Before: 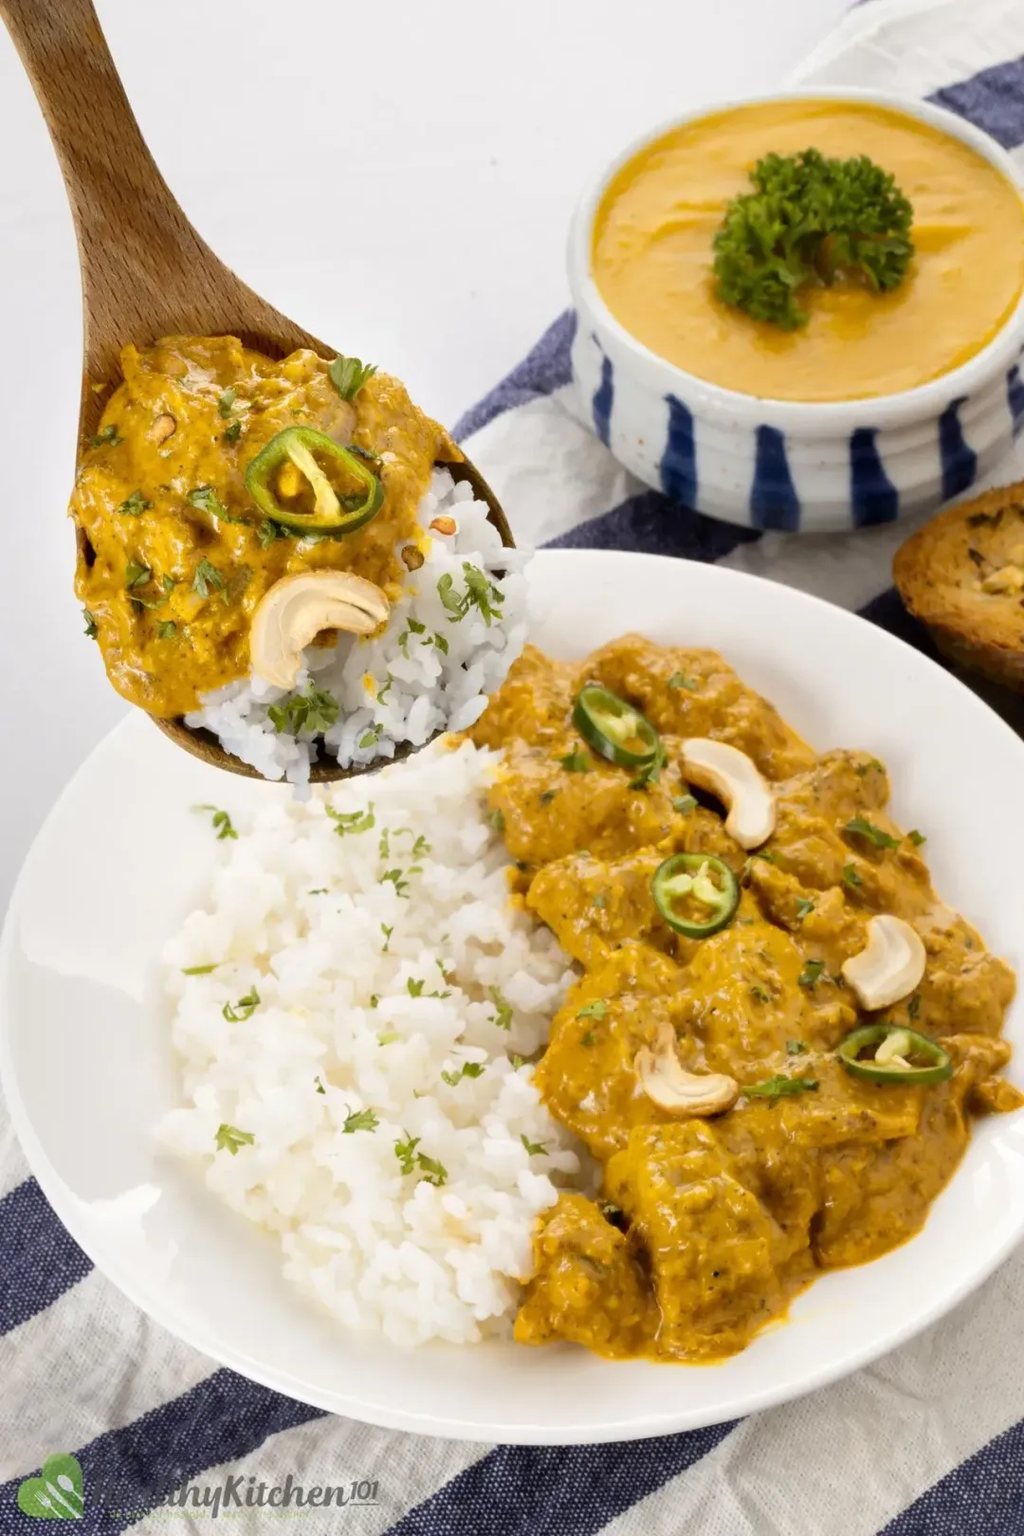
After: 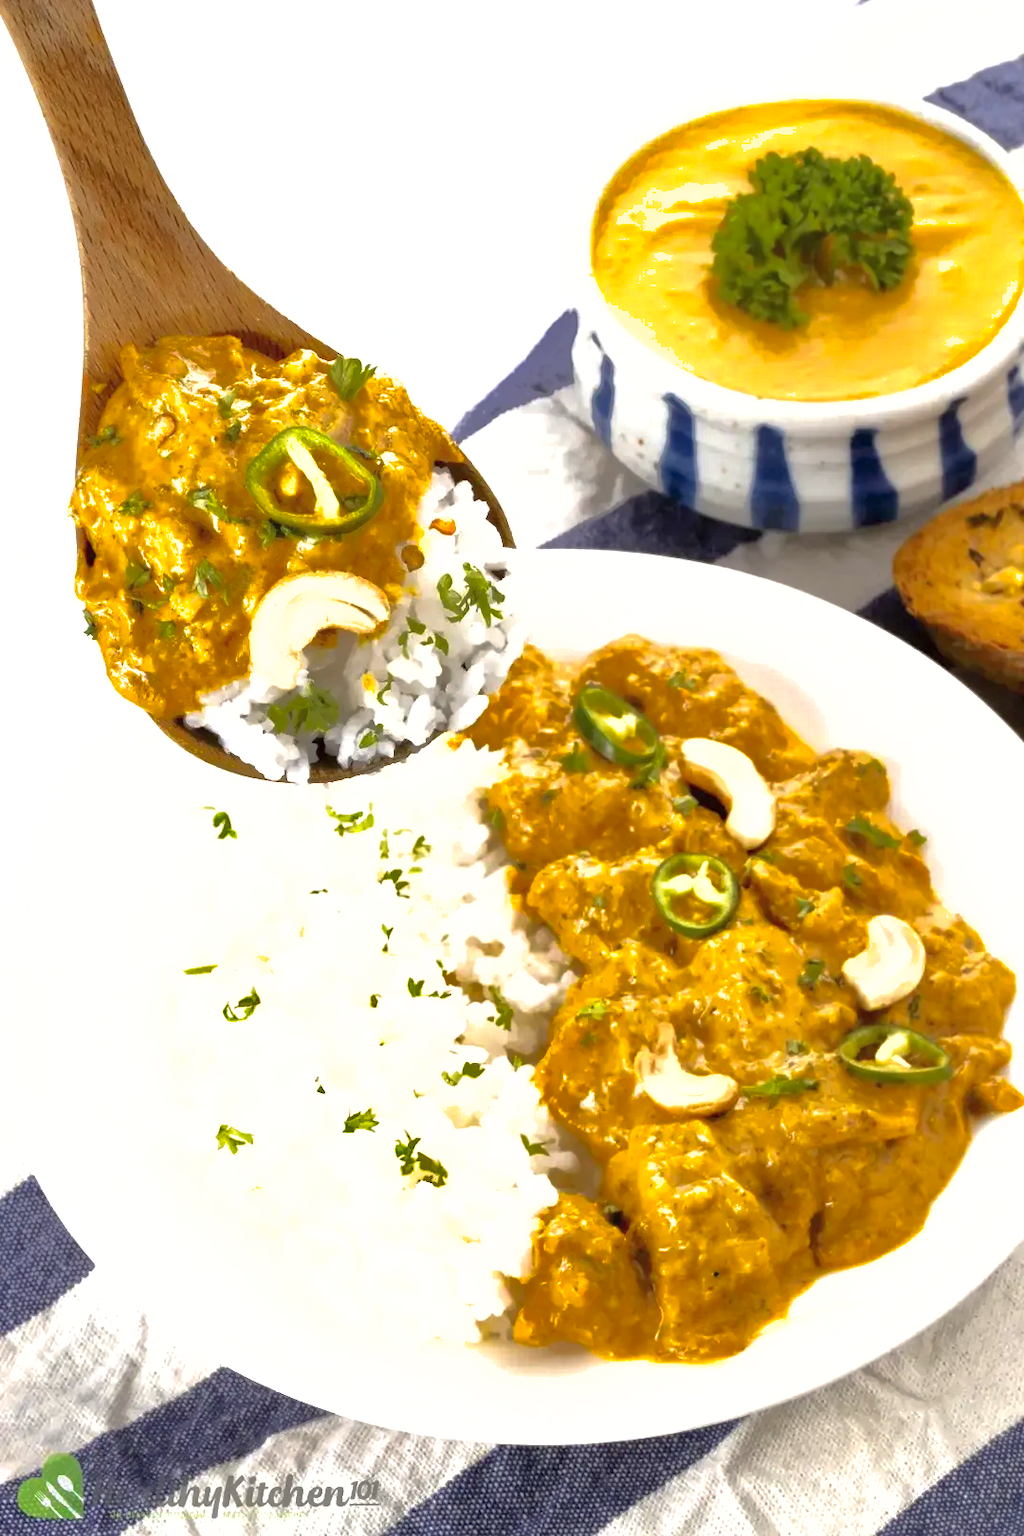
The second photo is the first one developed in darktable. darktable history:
exposure: exposure 0.782 EV, compensate highlight preservation false
shadows and highlights: shadows 39.95, highlights -59.9
